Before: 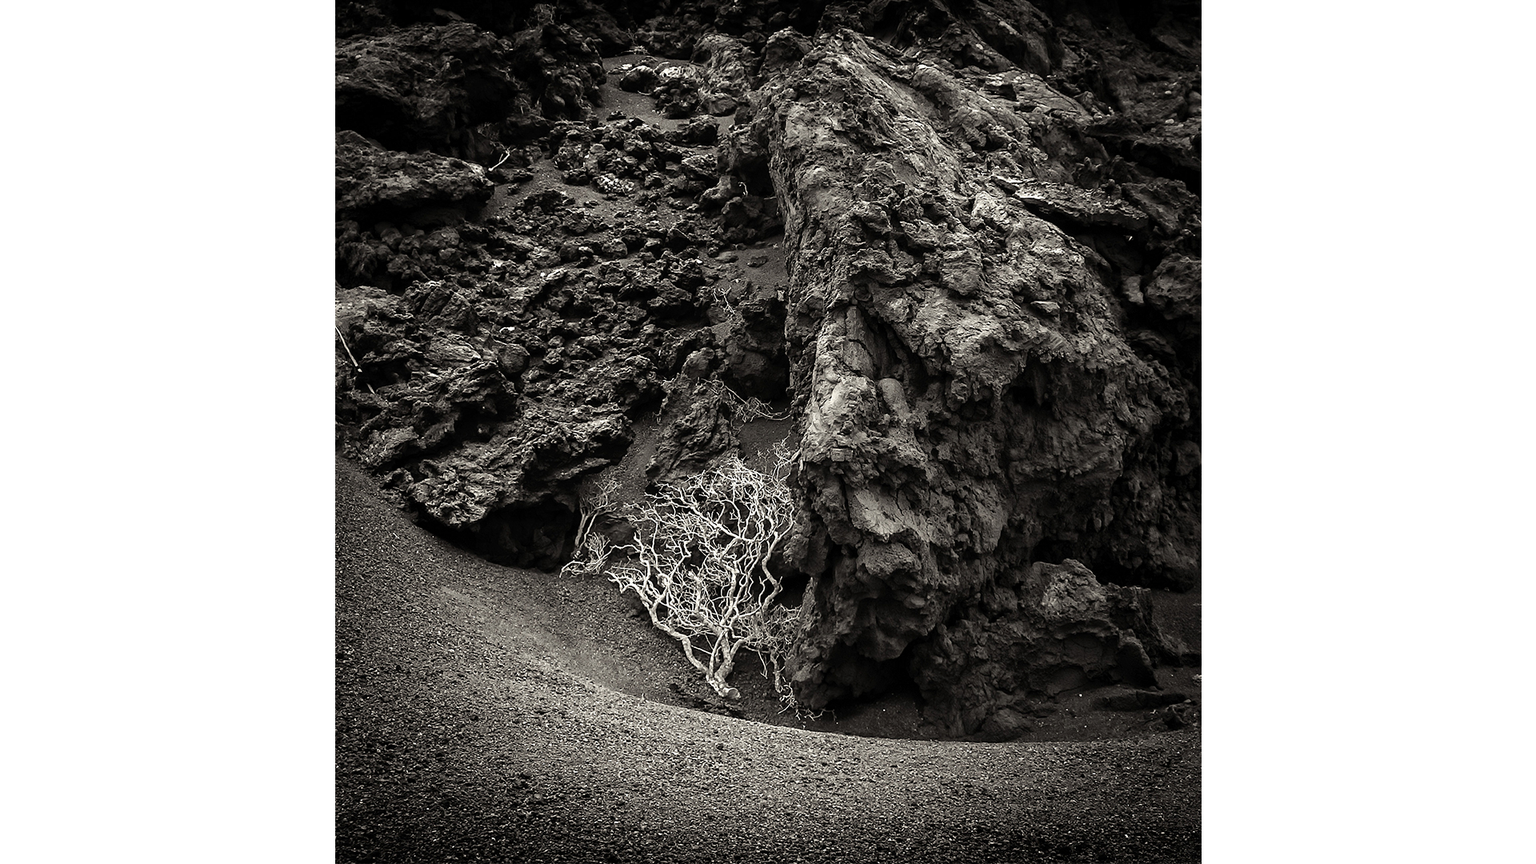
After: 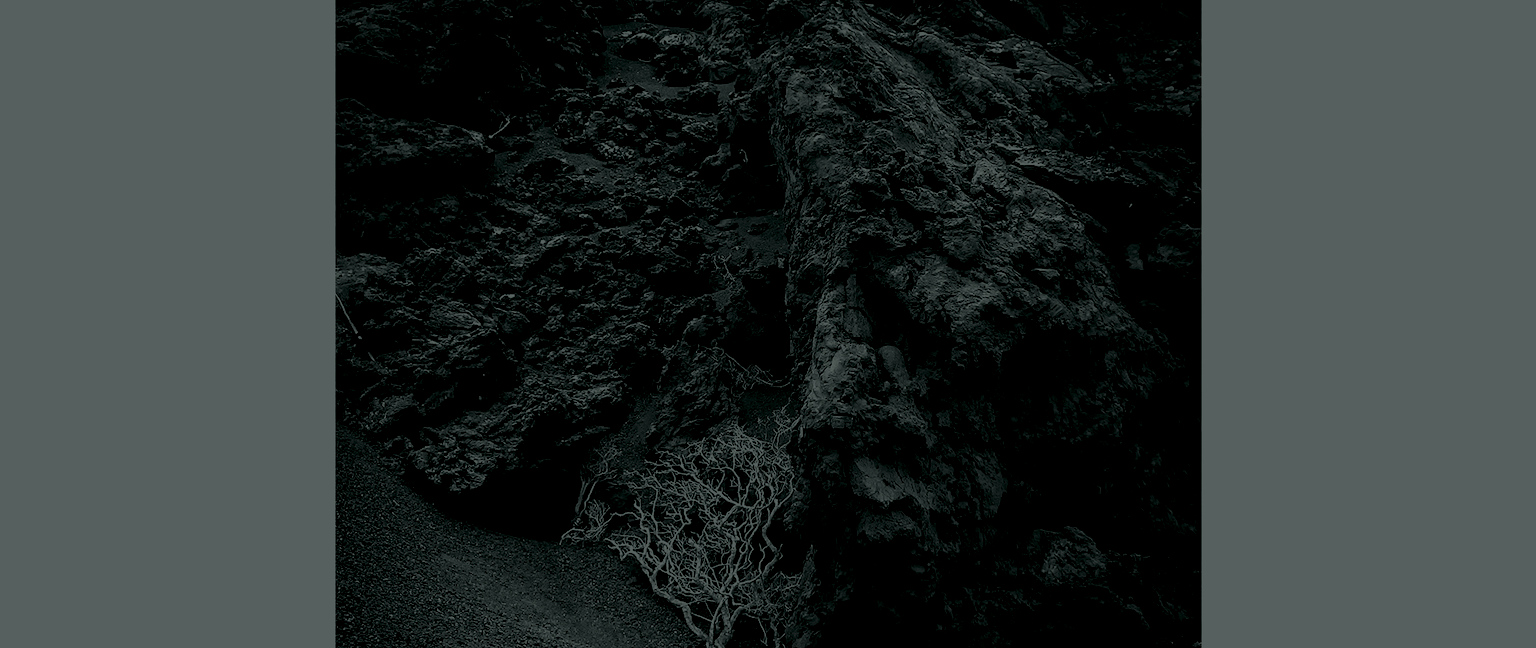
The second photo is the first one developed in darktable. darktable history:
exposure: compensate highlight preservation false
colorize: hue 90°, saturation 19%, lightness 1.59%, version 1
crop: top 3.857%, bottom 21.132%
white balance: red 1.127, blue 0.943
